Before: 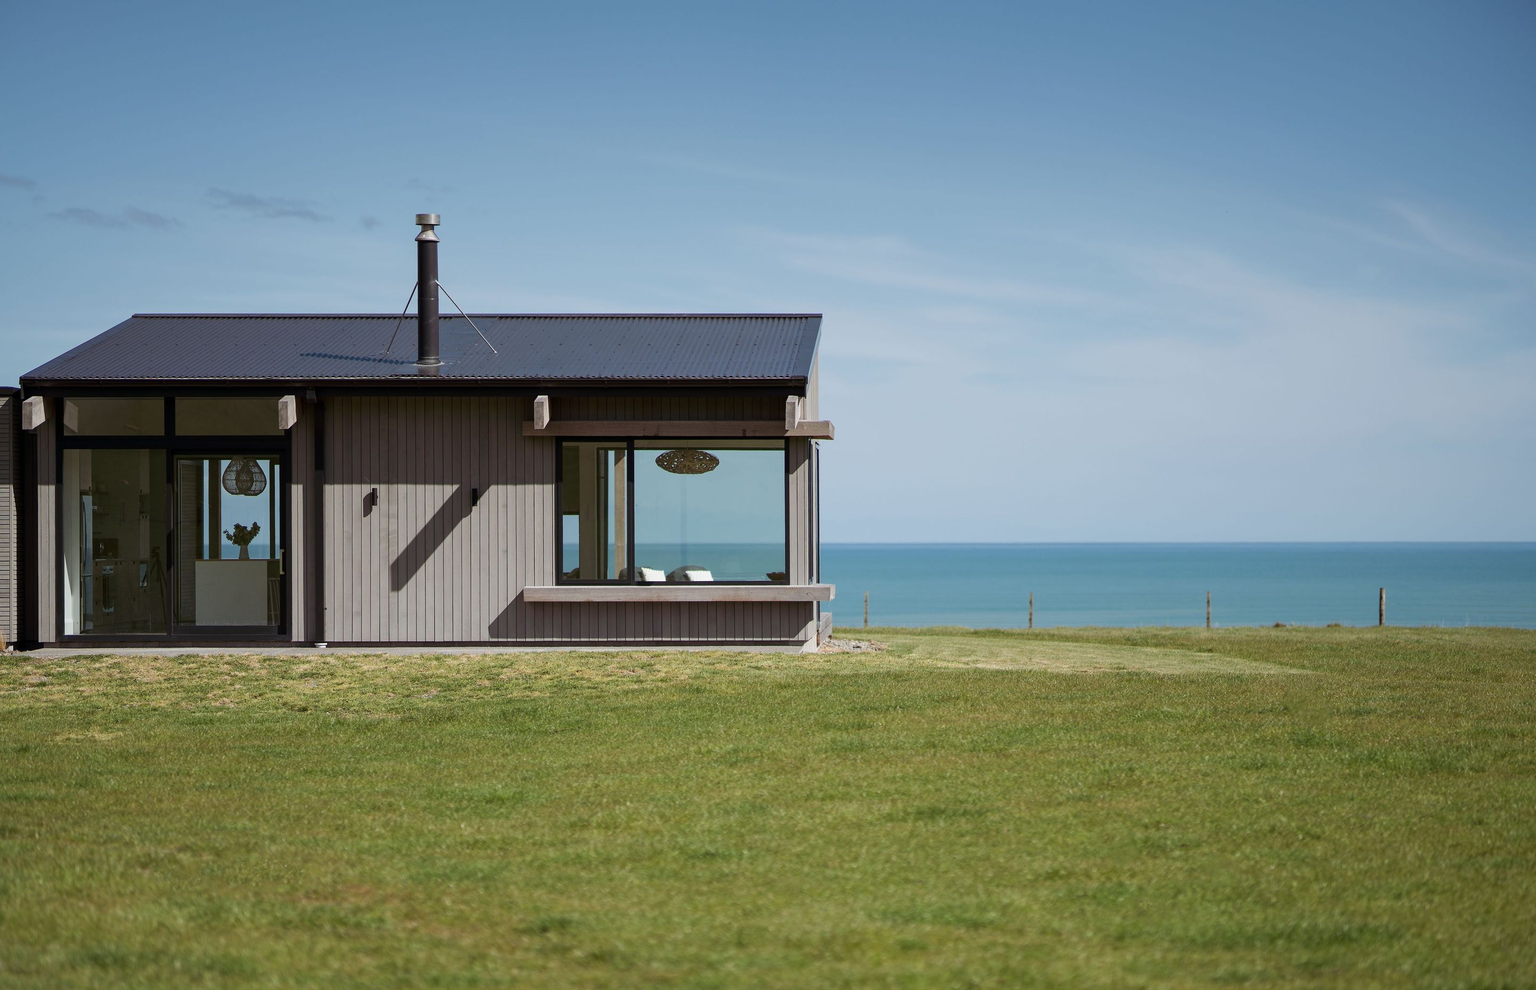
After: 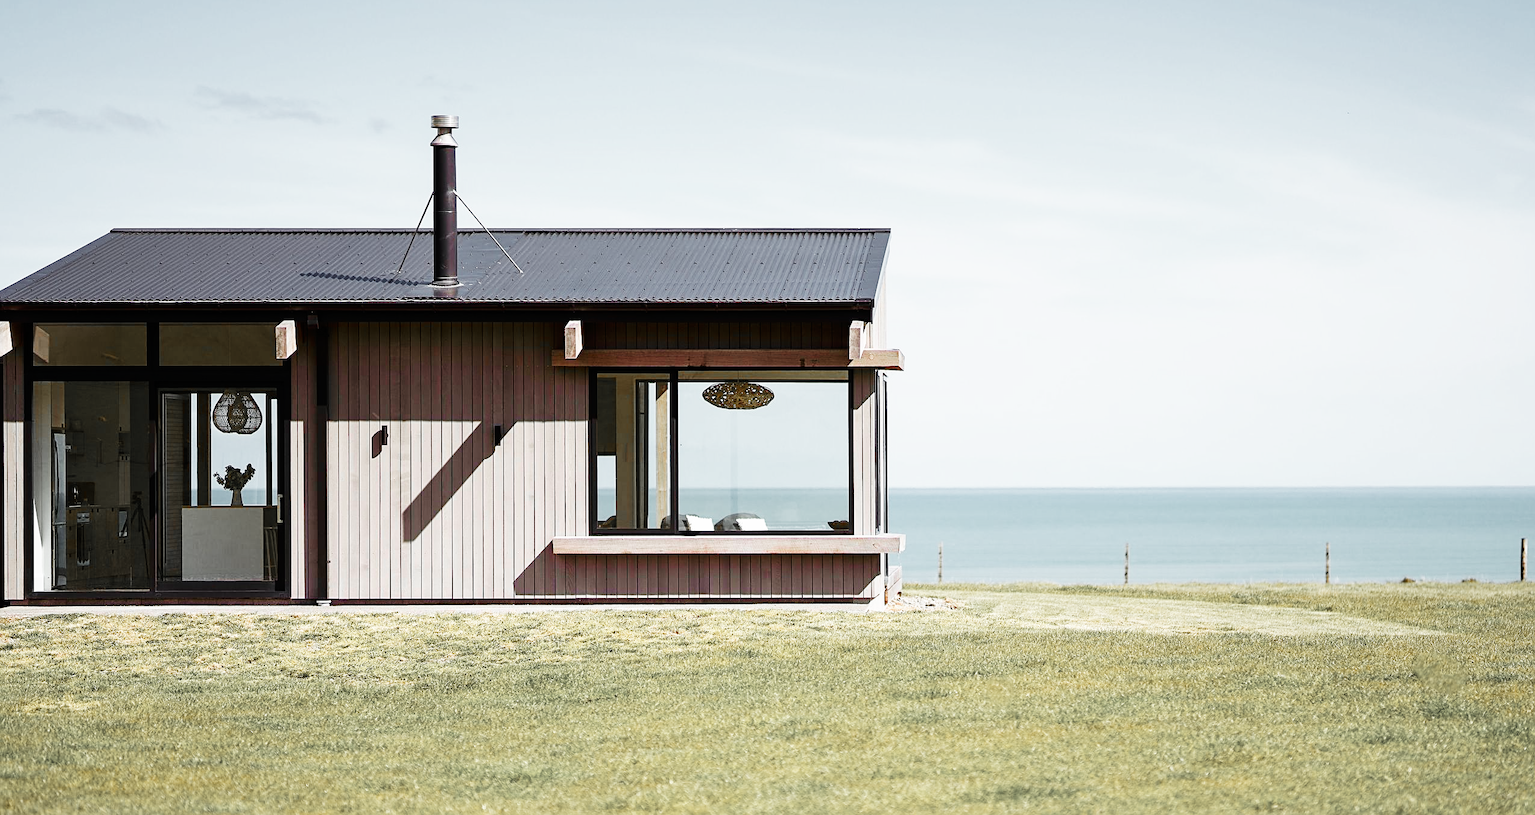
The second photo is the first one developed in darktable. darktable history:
crop and rotate: left 2.286%, top 11.321%, right 9.273%, bottom 15.747%
base curve: curves: ch0 [(0, 0) (0.007, 0.004) (0.027, 0.03) (0.046, 0.07) (0.207, 0.54) (0.442, 0.872) (0.673, 0.972) (1, 1)], preserve colors none
color balance rgb: linear chroma grading › global chroma 7.066%, perceptual saturation grading › global saturation 19.368%, global vibrance 20%
sharpen: on, module defaults
color zones: curves: ch1 [(0, 0.638) (0.193, 0.442) (0.286, 0.15) (0.429, 0.14) (0.571, 0.142) (0.714, 0.154) (0.857, 0.175) (1, 0.638)]
